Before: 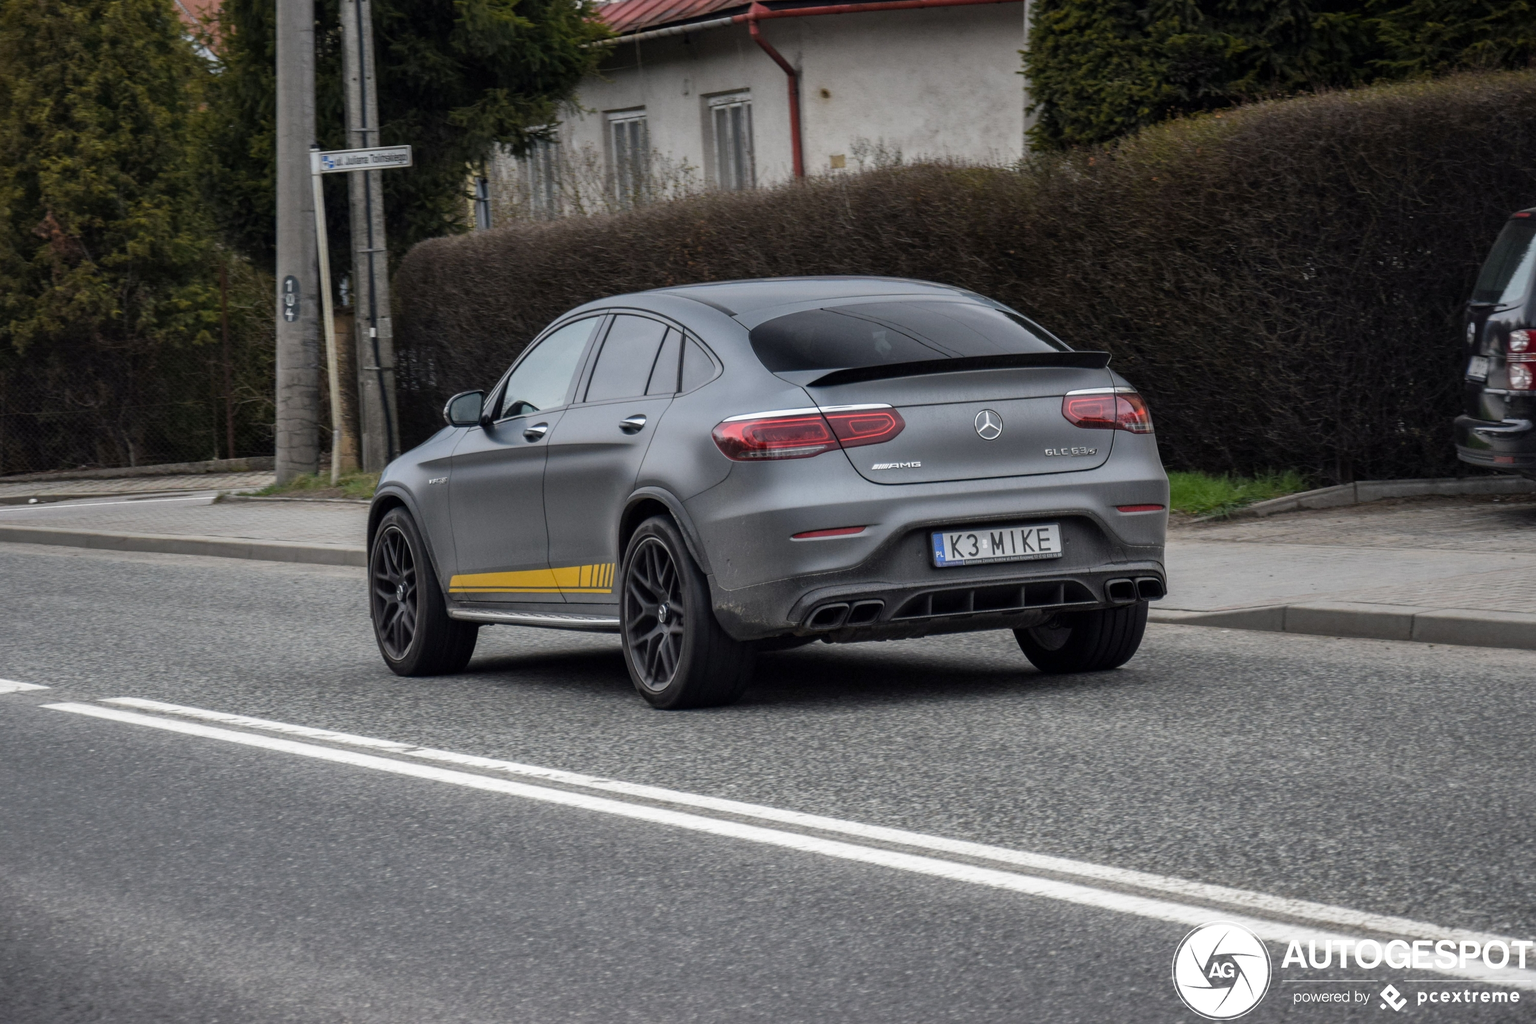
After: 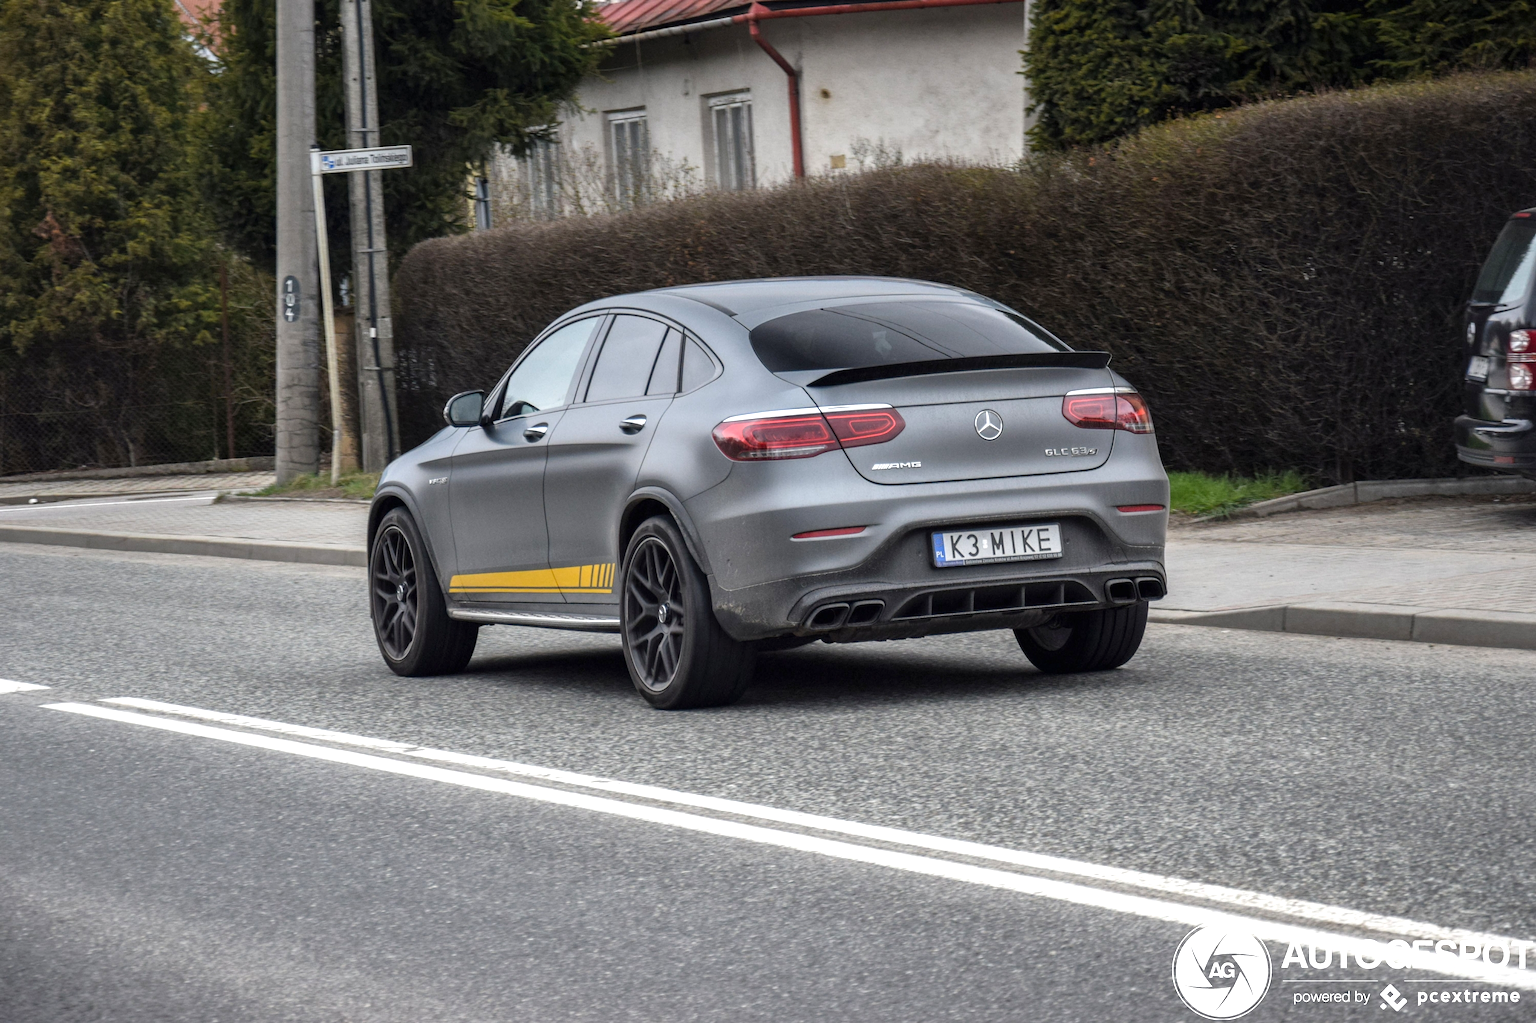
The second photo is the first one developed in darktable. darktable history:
exposure: black level correction 0, exposure 0.592 EV, compensate exposure bias true, compensate highlight preservation false
